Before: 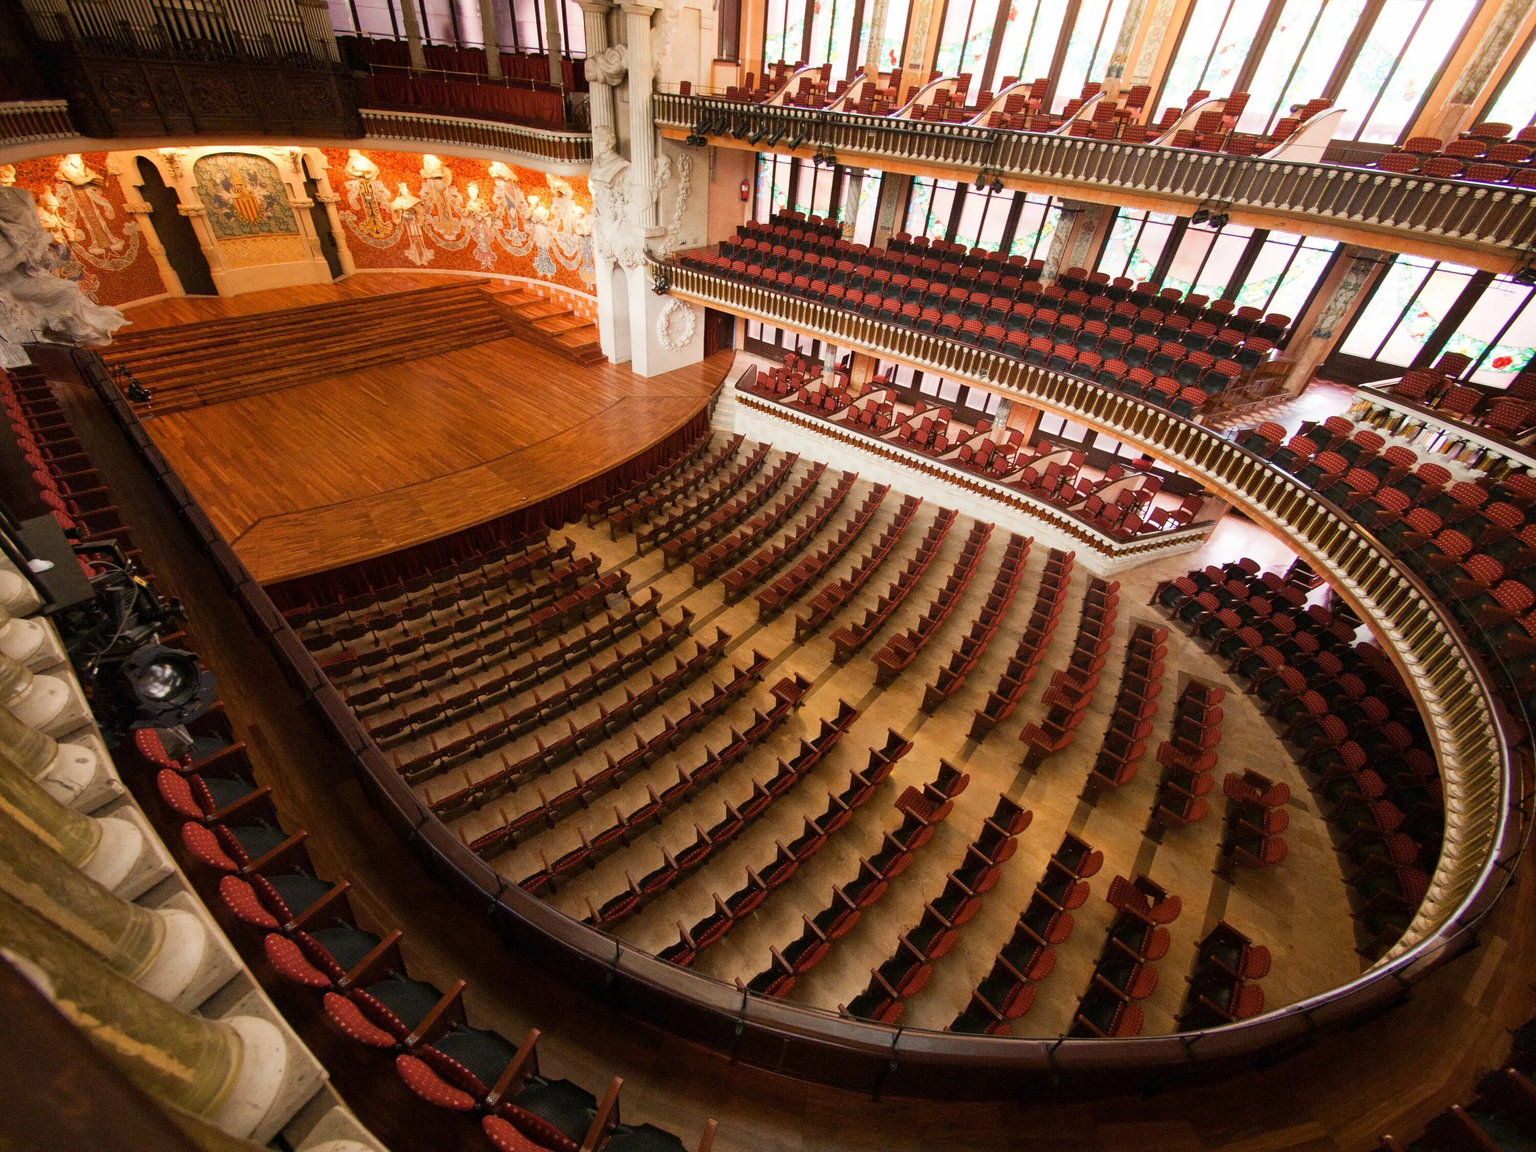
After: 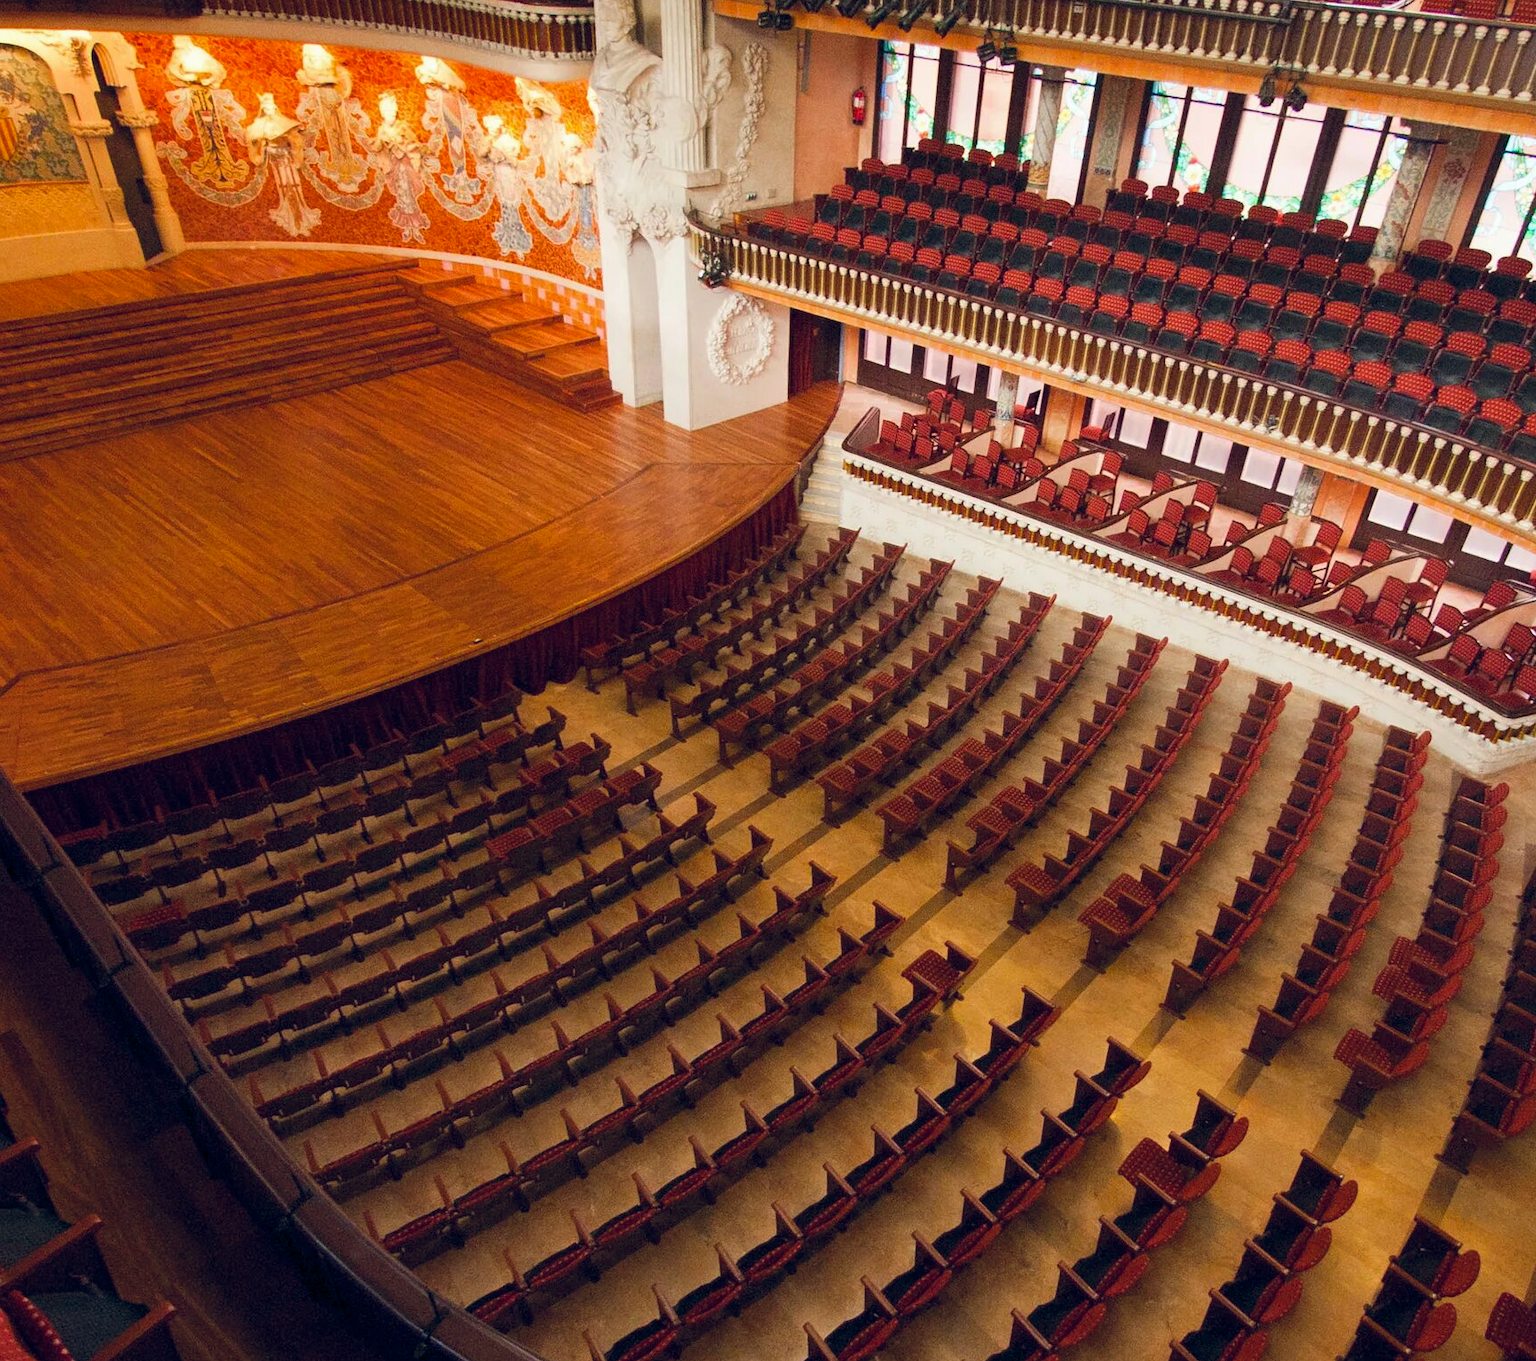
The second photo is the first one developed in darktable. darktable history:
crop: left 16.202%, top 11.208%, right 26.045%, bottom 20.557%
color balance rgb: shadows lift › hue 87.51°, highlights gain › chroma 0.68%, highlights gain › hue 55.1°, global offset › chroma 0.13%, global offset › hue 253.66°, linear chroma grading › global chroma 0.5%, perceptual saturation grading › global saturation 16.38%
white balance: red 0.978, blue 0.999
